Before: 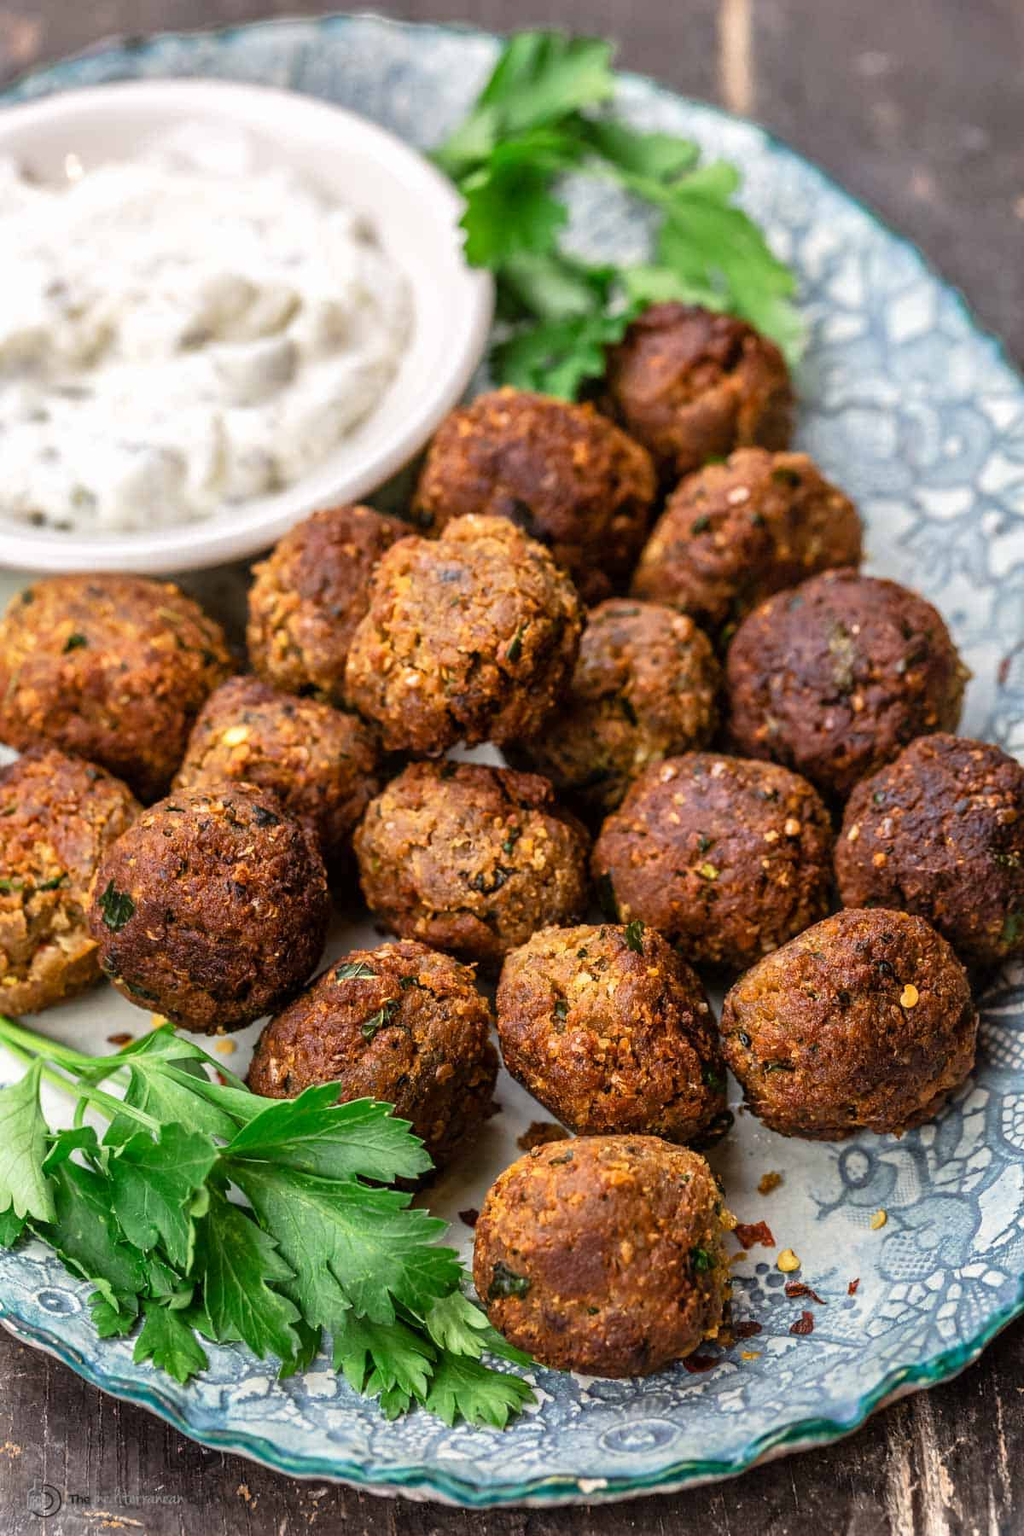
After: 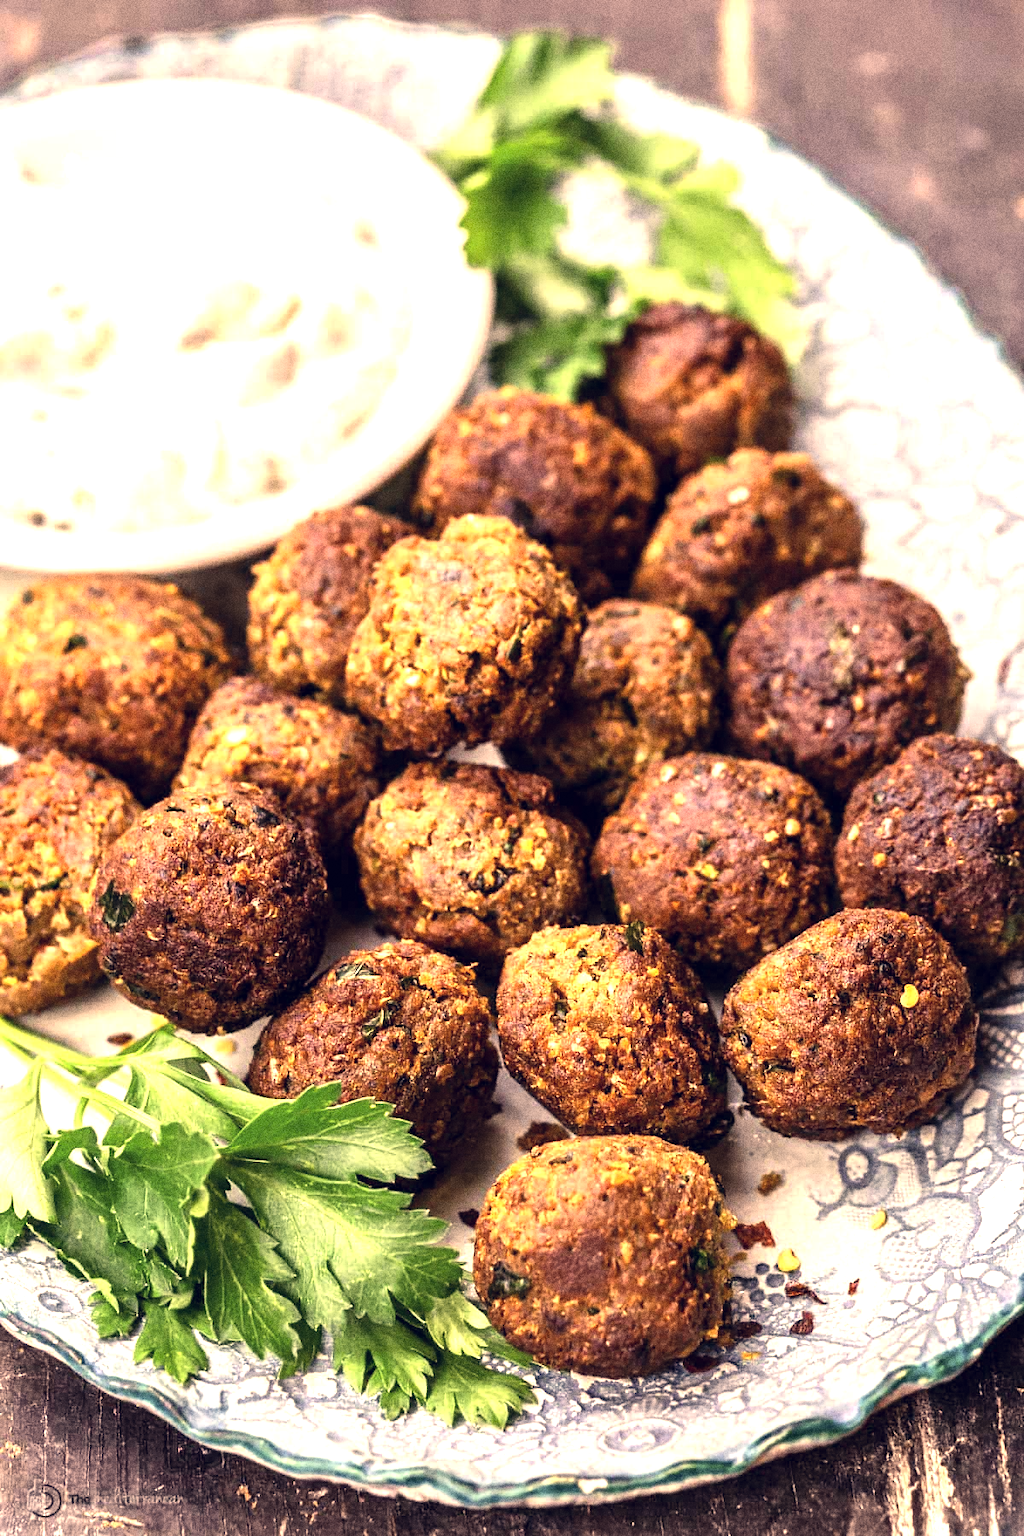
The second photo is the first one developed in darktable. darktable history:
levels: levels [0, 0.394, 0.787]
tone equalizer: -8 EV -0.417 EV, -7 EV -0.389 EV, -6 EV -0.333 EV, -5 EV -0.222 EV, -3 EV 0.222 EV, -2 EV 0.333 EV, -1 EV 0.389 EV, +0 EV 0.417 EV, edges refinement/feathering 500, mask exposure compensation -1.57 EV, preserve details no
color correction: highlights a* 19.59, highlights b* 27.49, shadows a* 3.46, shadows b* -17.28, saturation 0.73
grain: coarseness 0.09 ISO, strength 40%
